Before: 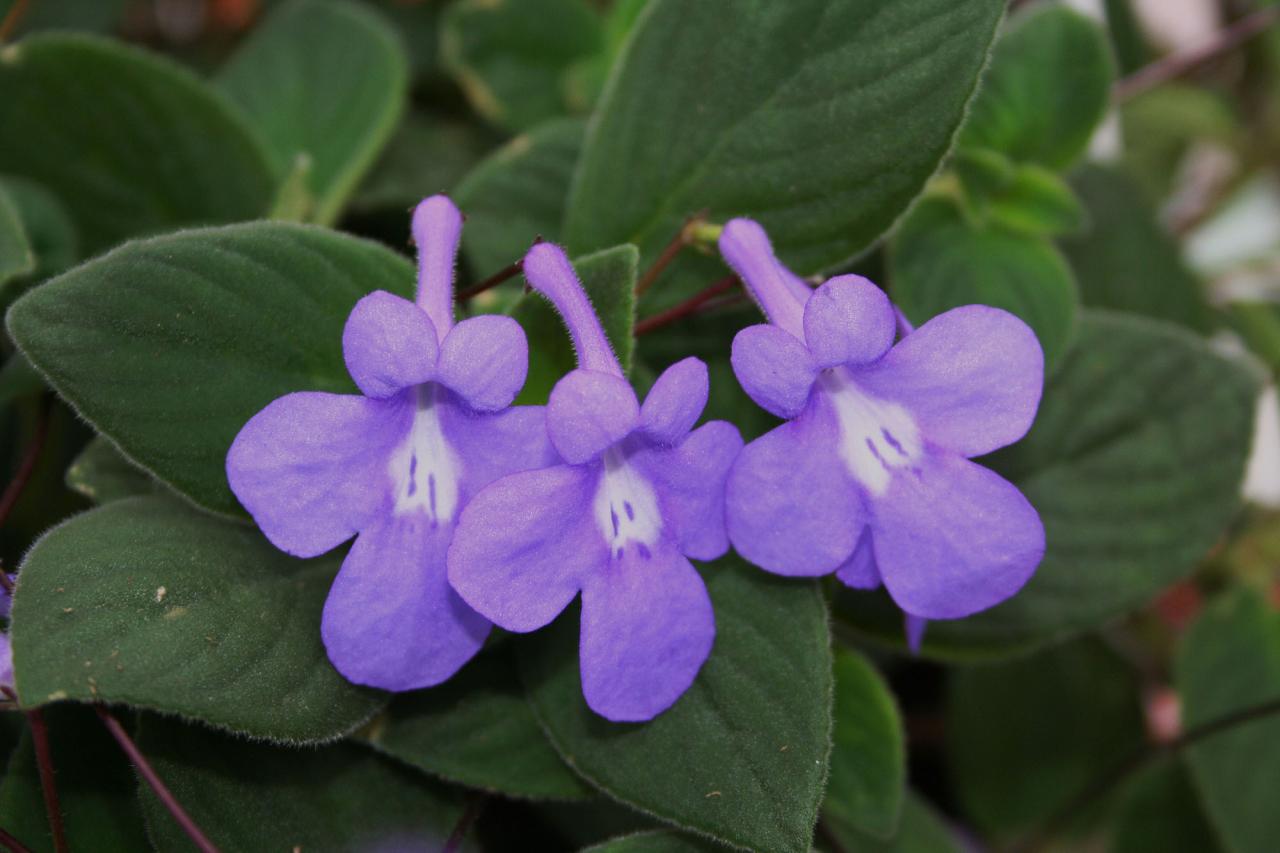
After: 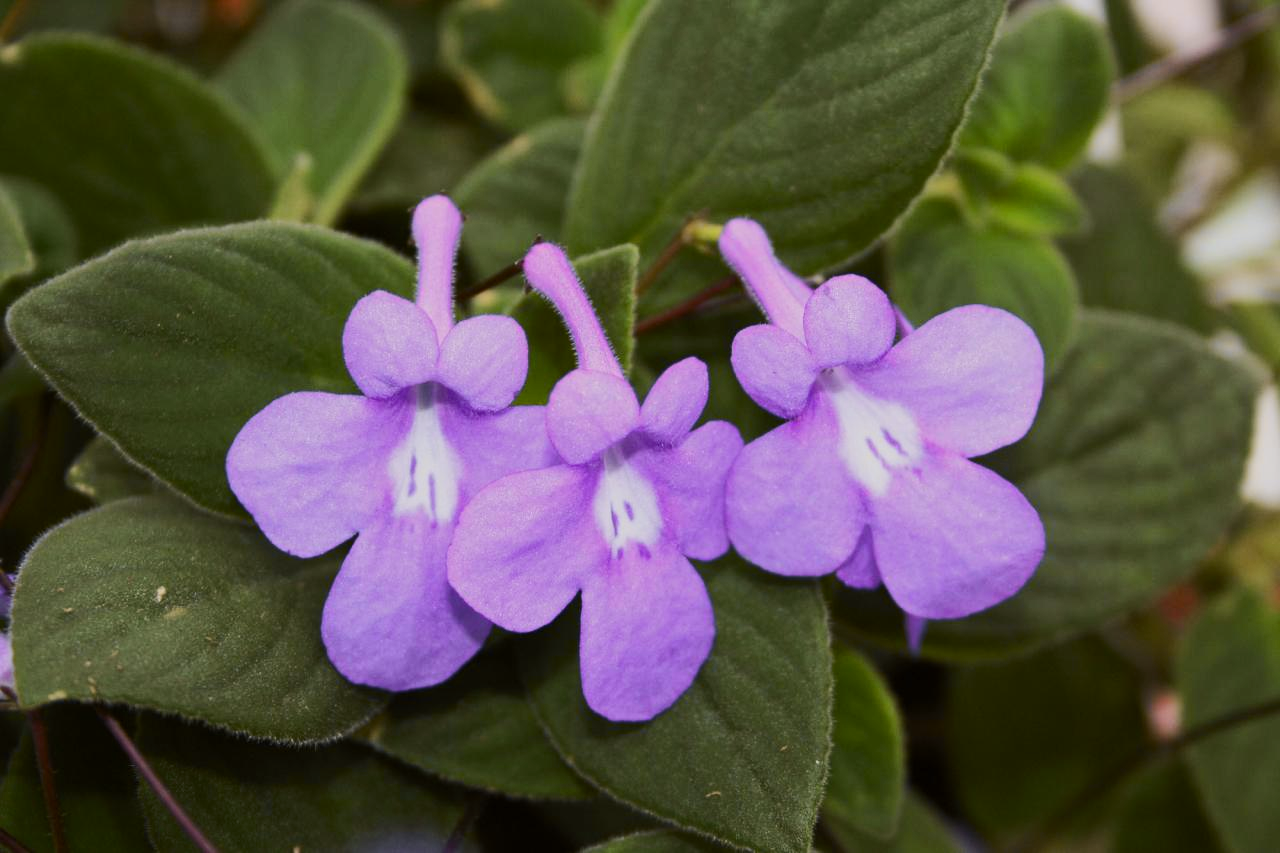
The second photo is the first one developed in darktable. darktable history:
tone curve: curves: ch0 [(0, 0) (0.239, 0.248) (0.508, 0.606) (0.828, 0.878) (1, 1)]; ch1 [(0, 0) (0.401, 0.42) (0.45, 0.464) (0.492, 0.498) (0.511, 0.507) (0.561, 0.549) (0.688, 0.726) (1, 1)]; ch2 [(0, 0) (0.411, 0.433) (0.5, 0.504) (0.545, 0.574) (1, 1)], color space Lab, independent channels, preserve colors none
